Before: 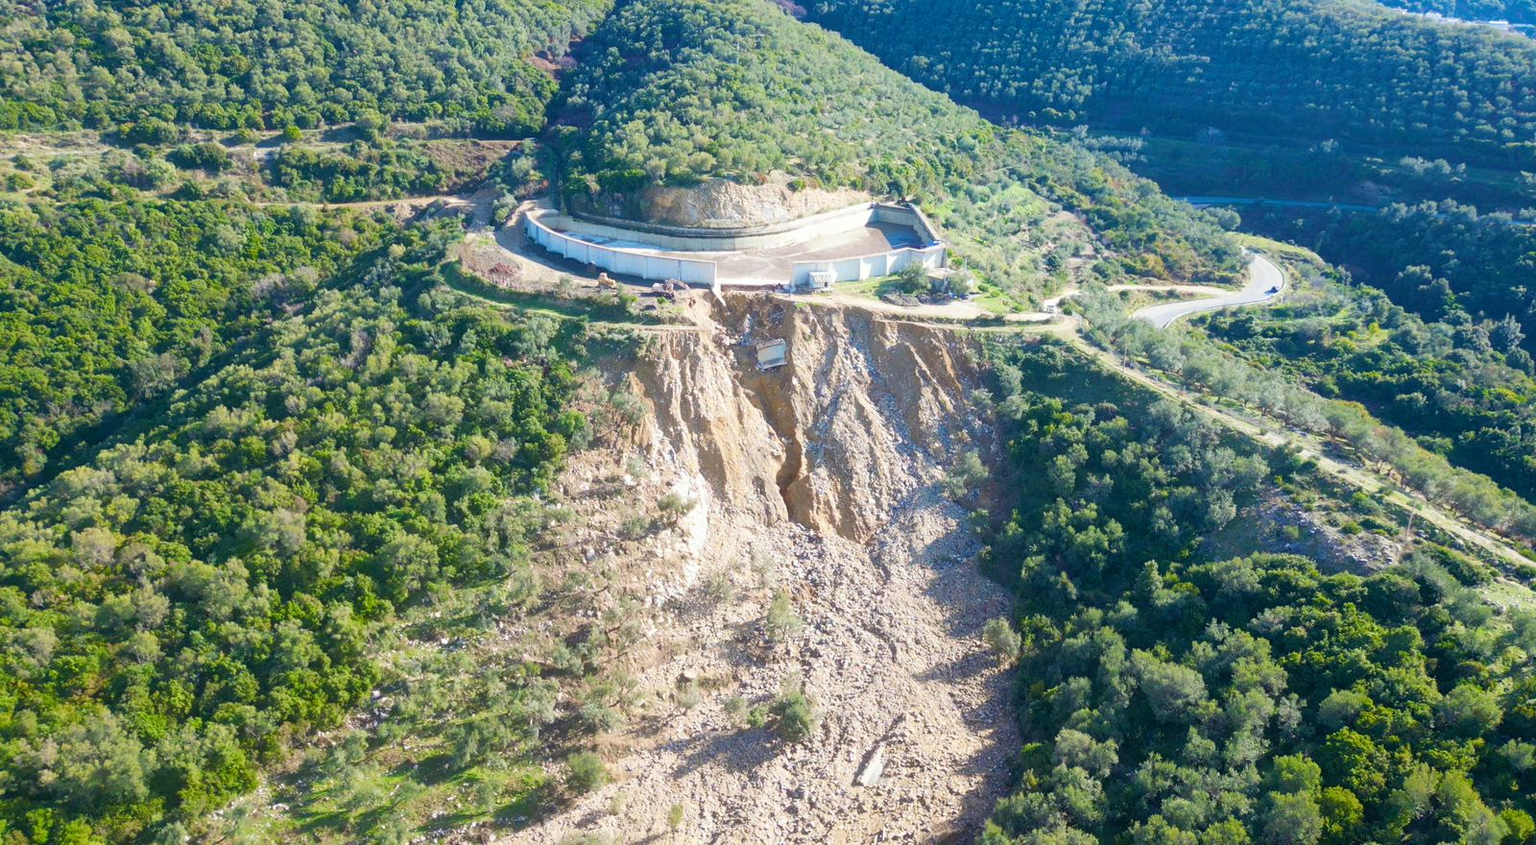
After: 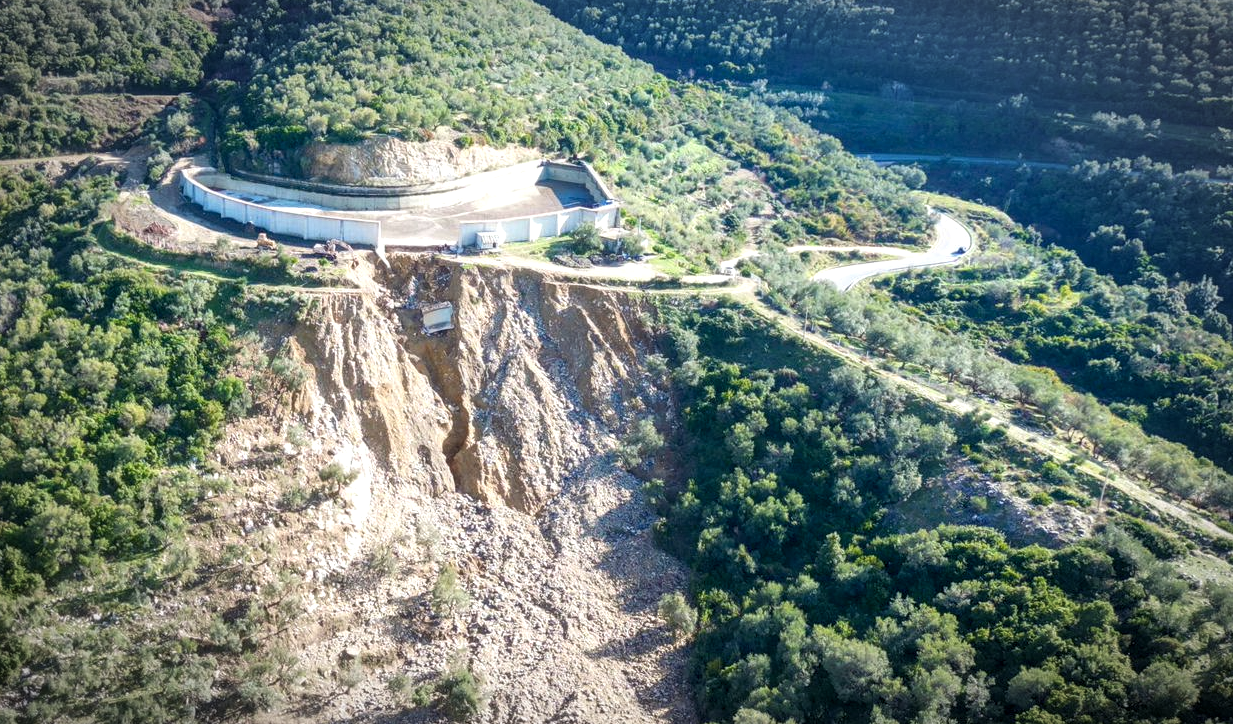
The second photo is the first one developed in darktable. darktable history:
local contrast: detail 150%
contrast brightness saturation: saturation -0.042
crop: left 22.907%, top 5.869%, bottom 11.846%
vignetting: brightness -0.575, automatic ratio true
